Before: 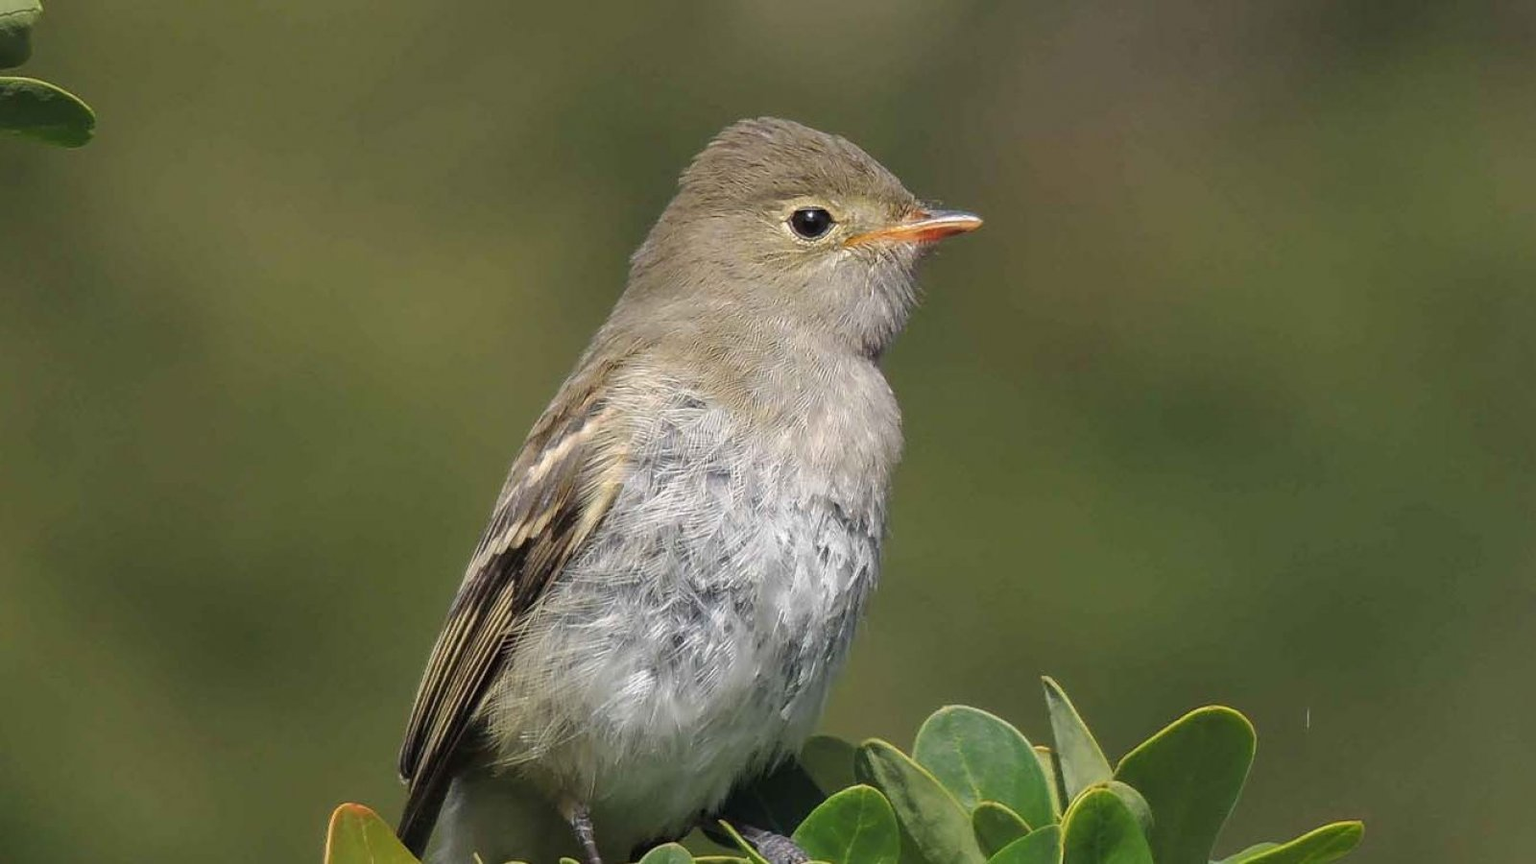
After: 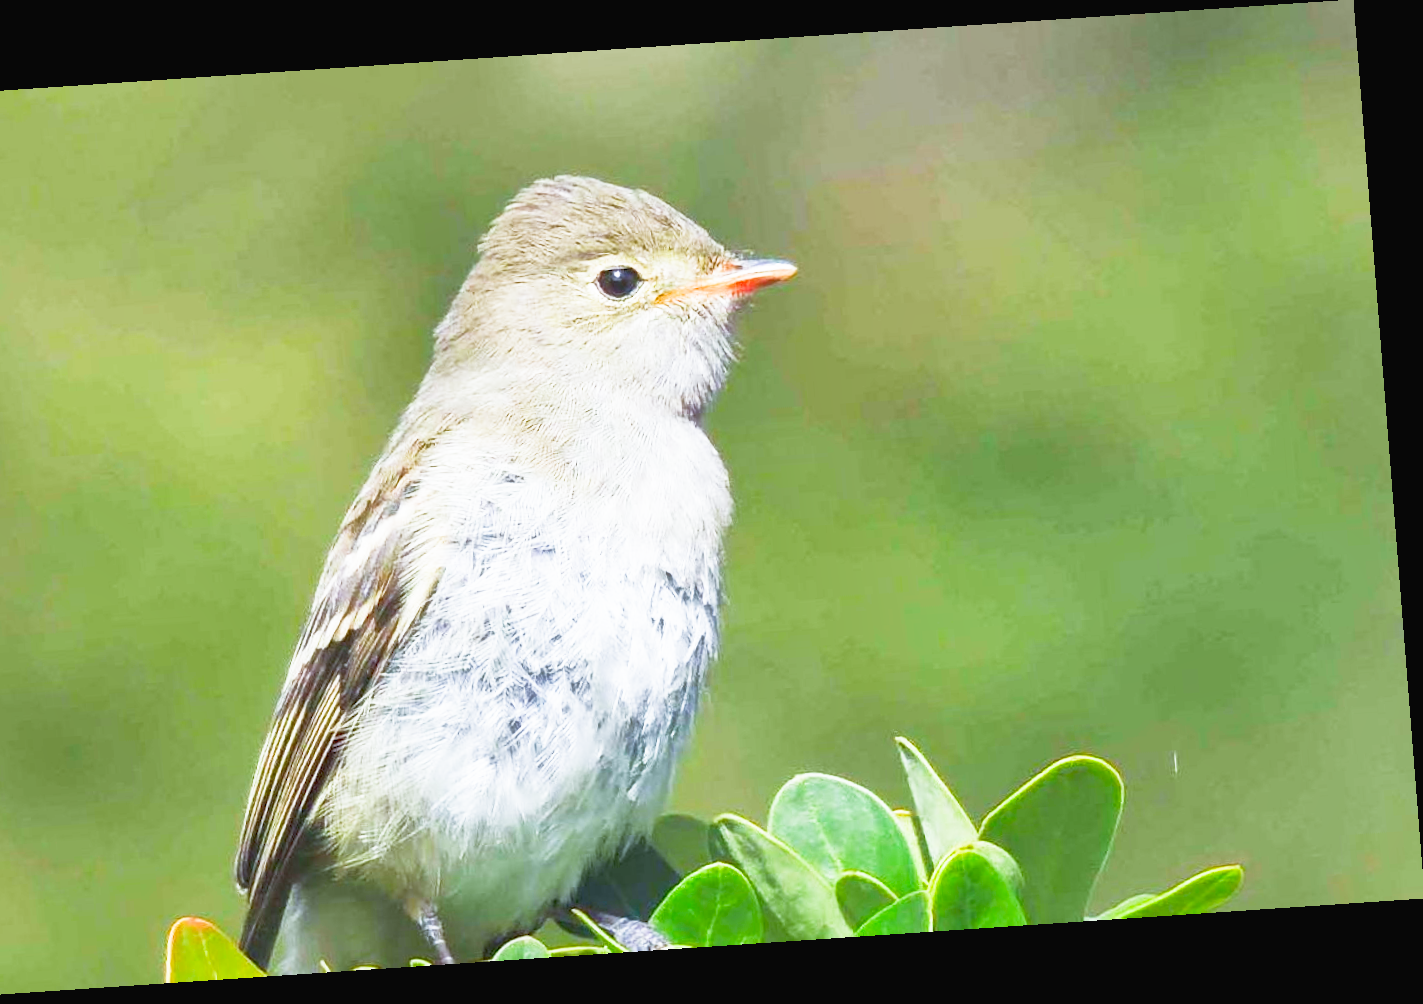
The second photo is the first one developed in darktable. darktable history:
contrast brightness saturation: brightness -0.02, saturation 0.35
crop and rotate: left 14.584%
exposure: black level correction 0, exposure 2.327 EV, compensate exposure bias true, compensate highlight preservation false
sigmoid: contrast 1.22, skew 0.65
rotate and perspective: rotation -4.2°, shear 0.006, automatic cropping off
shadows and highlights: on, module defaults
white balance: red 0.924, blue 1.095
